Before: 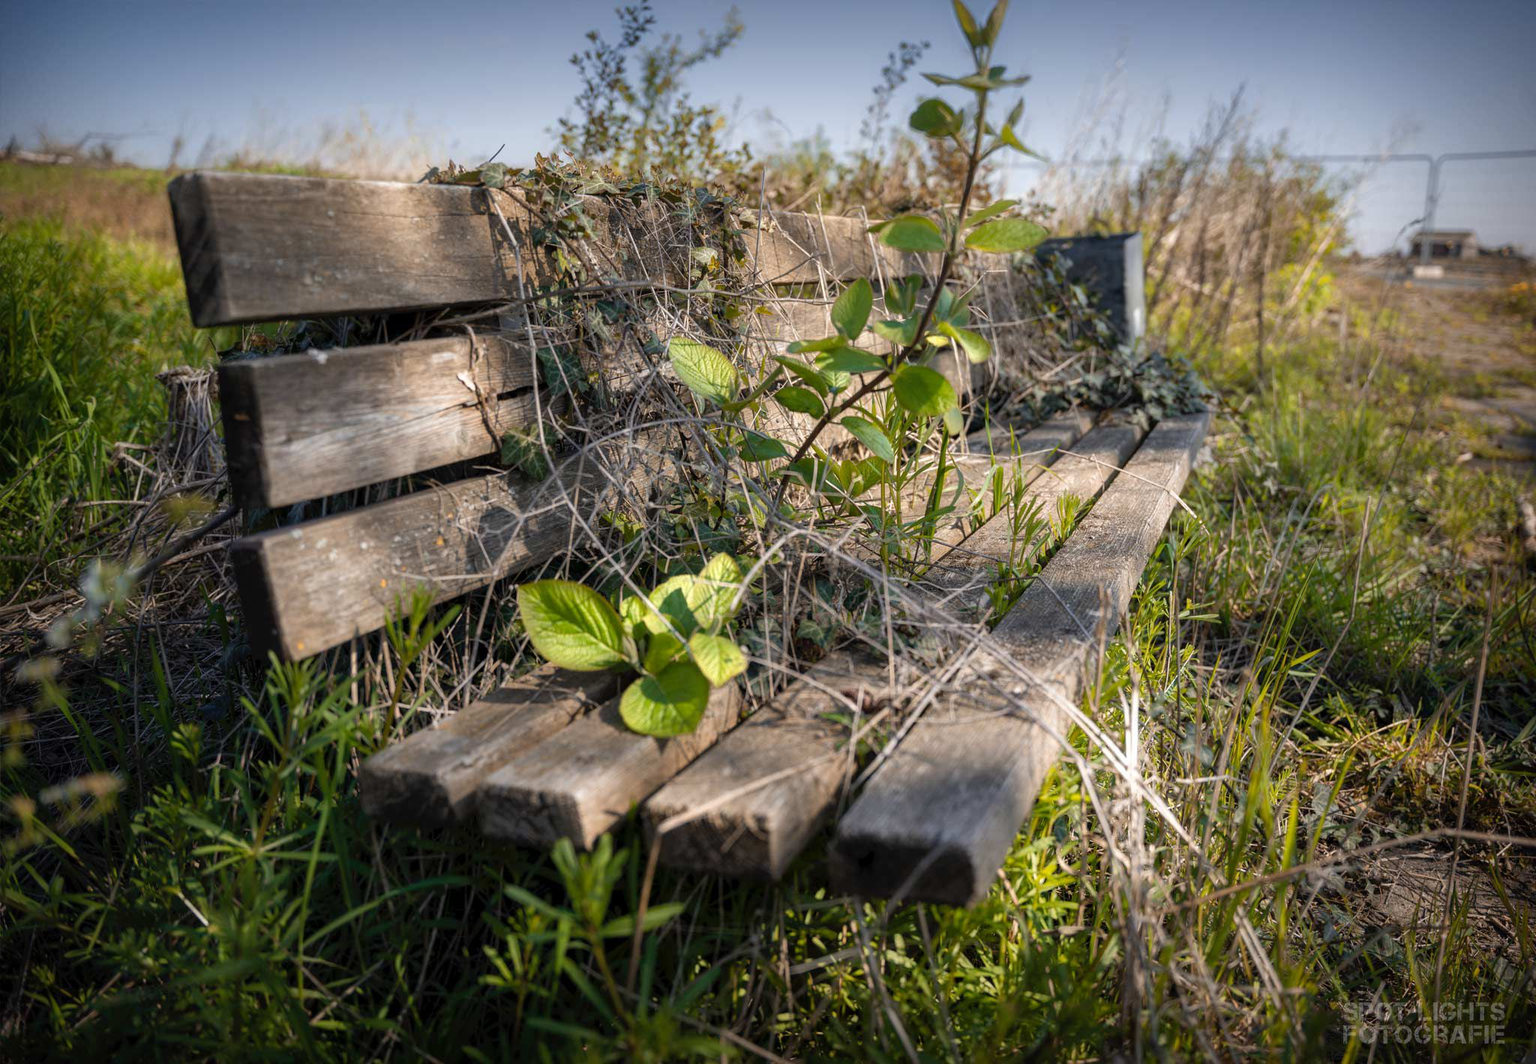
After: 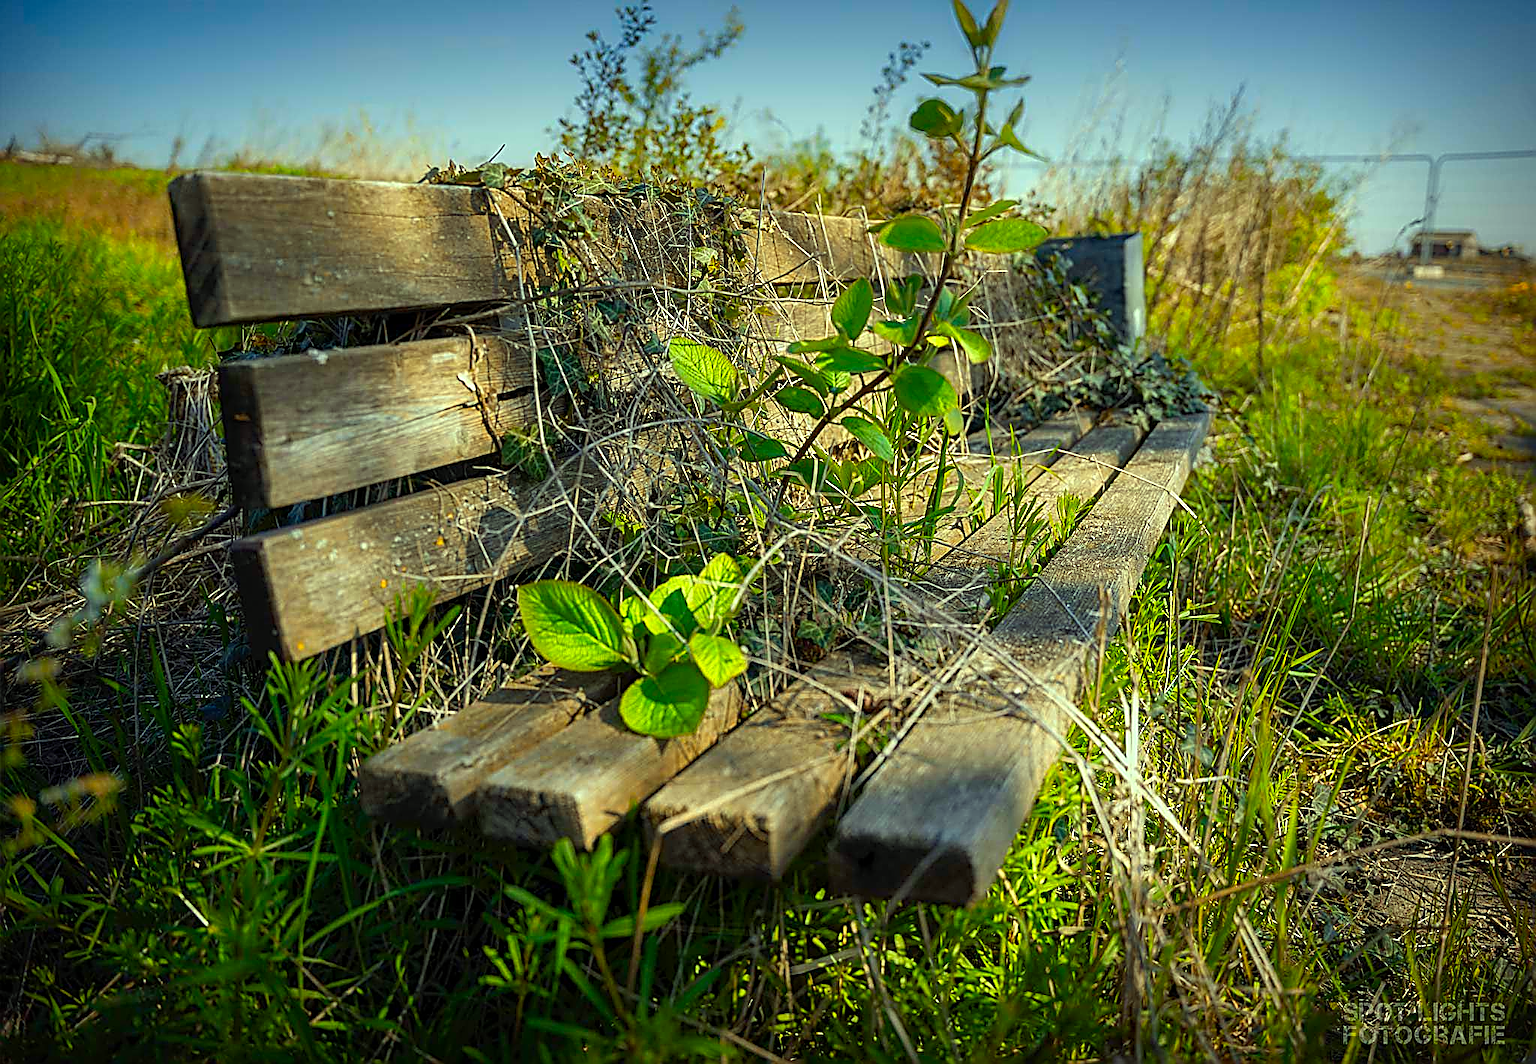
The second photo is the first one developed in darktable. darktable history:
color correction: highlights a* -11.18, highlights b* 9.85, saturation 1.71
base curve: curves: ch0 [(0, 0) (0.989, 0.992)], preserve colors none
sharpen: amount 1.994
